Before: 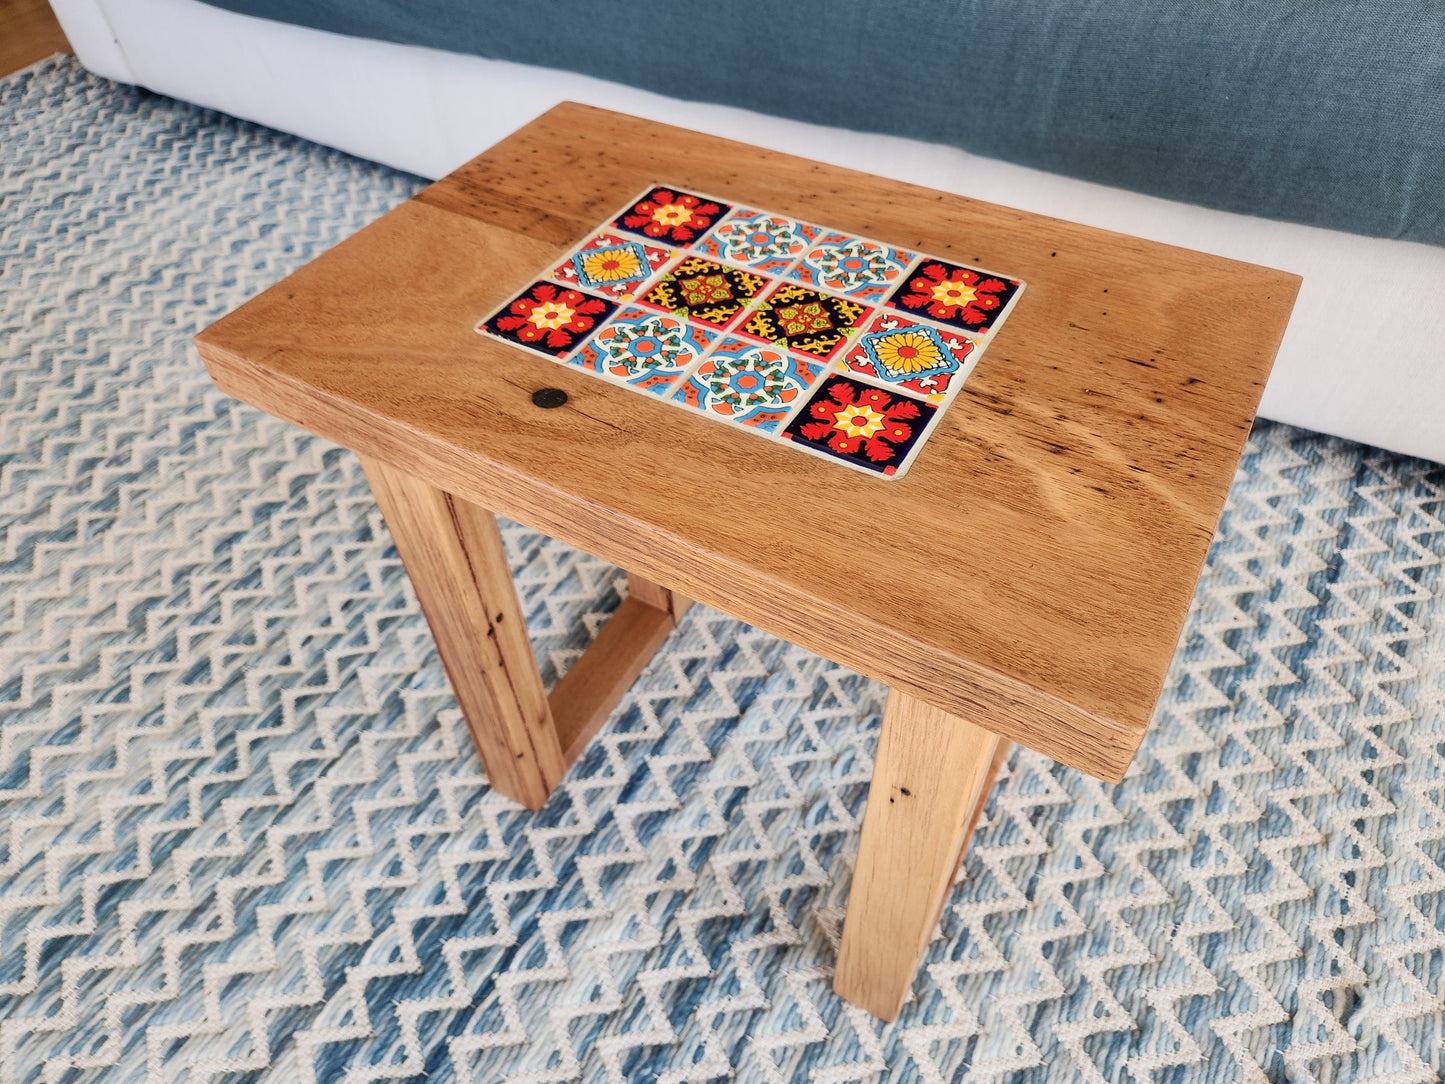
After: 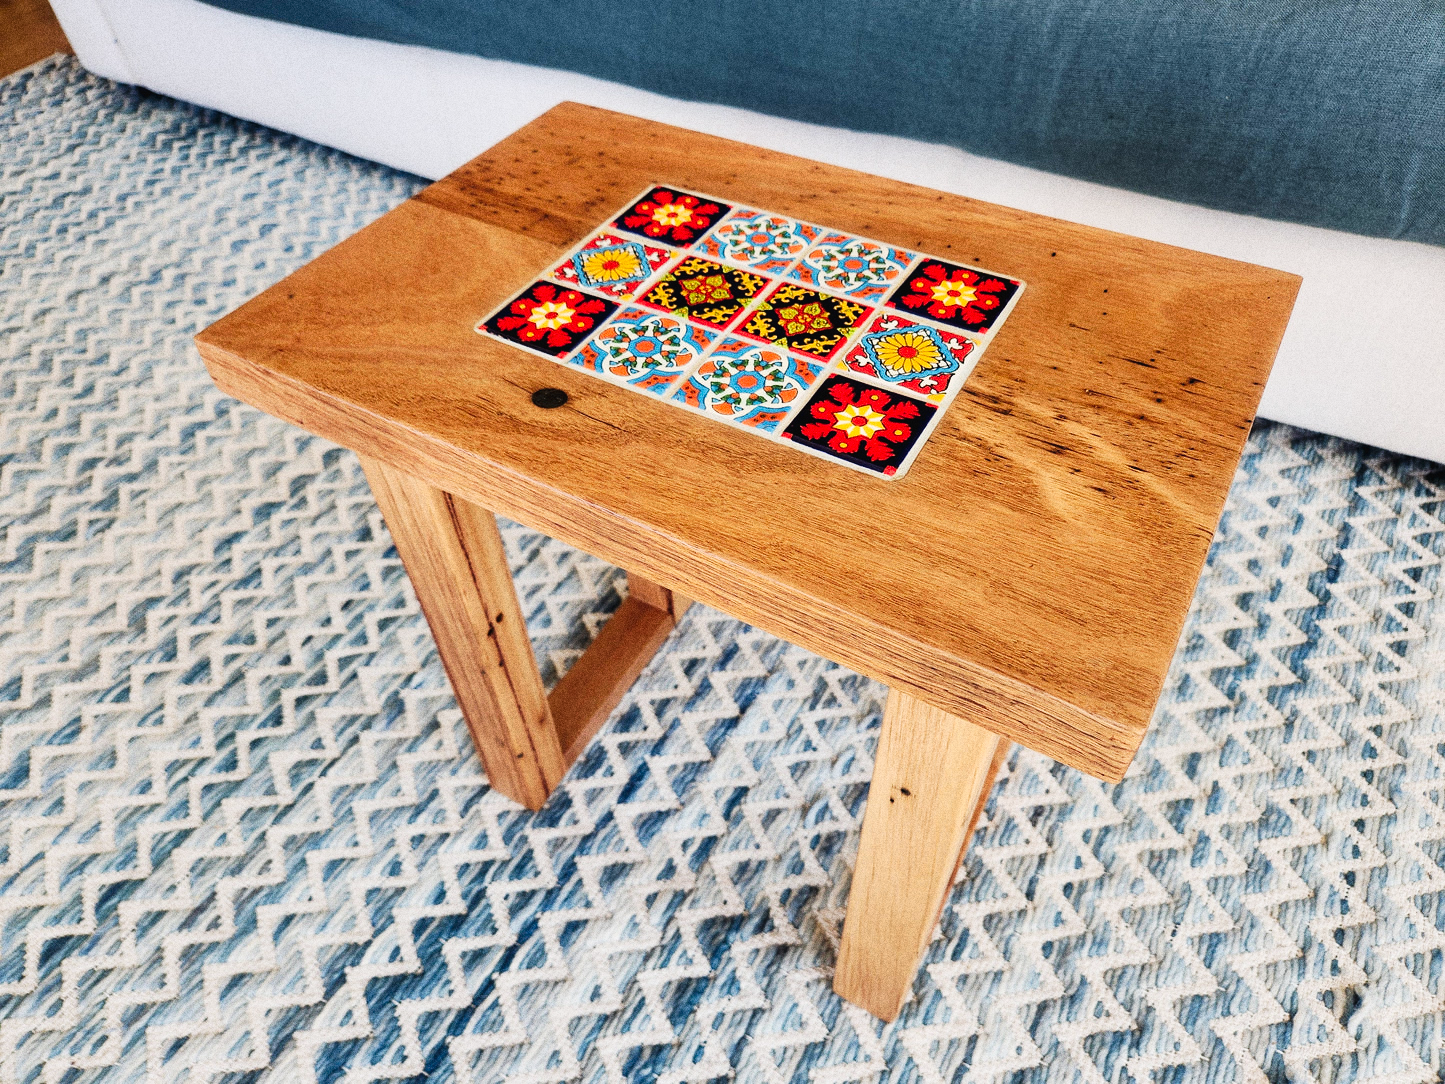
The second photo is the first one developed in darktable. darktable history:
tone curve: curves: ch0 [(0, 0) (0.003, 0.025) (0.011, 0.025) (0.025, 0.025) (0.044, 0.026) (0.069, 0.033) (0.1, 0.053) (0.136, 0.078) (0.177, 0.108) (0.224, 0.153) (0.277, 0.213) (0.335, 0.286) (0.399, 0.372) (0.468, 0.467) (0.543, 0.565) (0.623, 0.675) (0.709, 0.775) (0.801, 0.863) (0.898, 0.936) (1, 1)], preserve colors none
grain: coarseness 0.09 ISO, strength 40%
